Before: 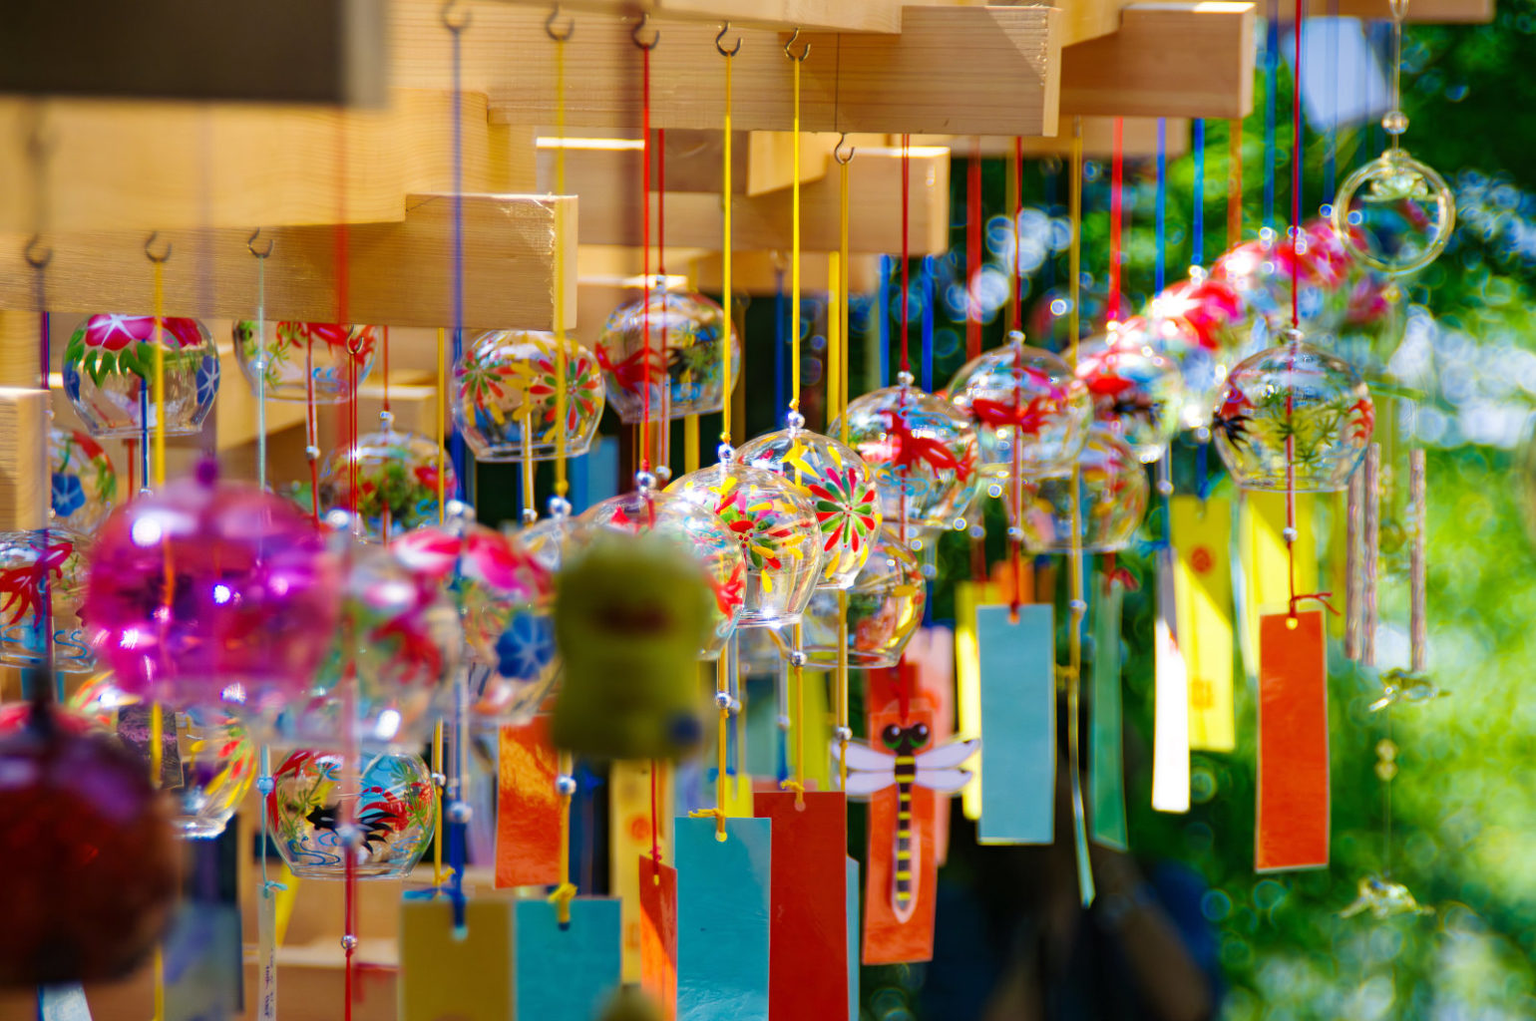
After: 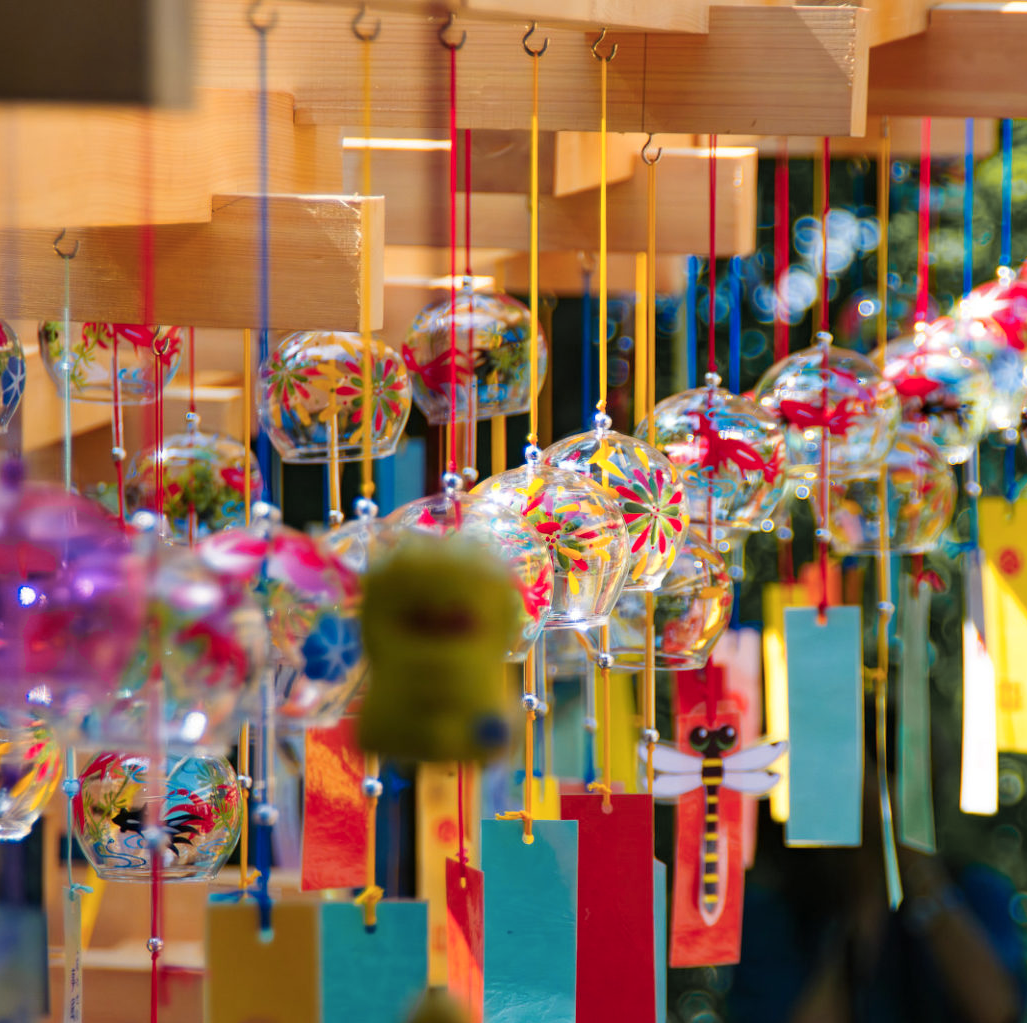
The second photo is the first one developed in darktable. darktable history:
color zones: curves: ch1 [(0.29, 0.492) (0.373, 0.185) (0.509, 0.481)]; ch2 [(0.25, 0.462) (0.749, 0.457)]
crop and rotate: left 12.711%, right 20.586%
